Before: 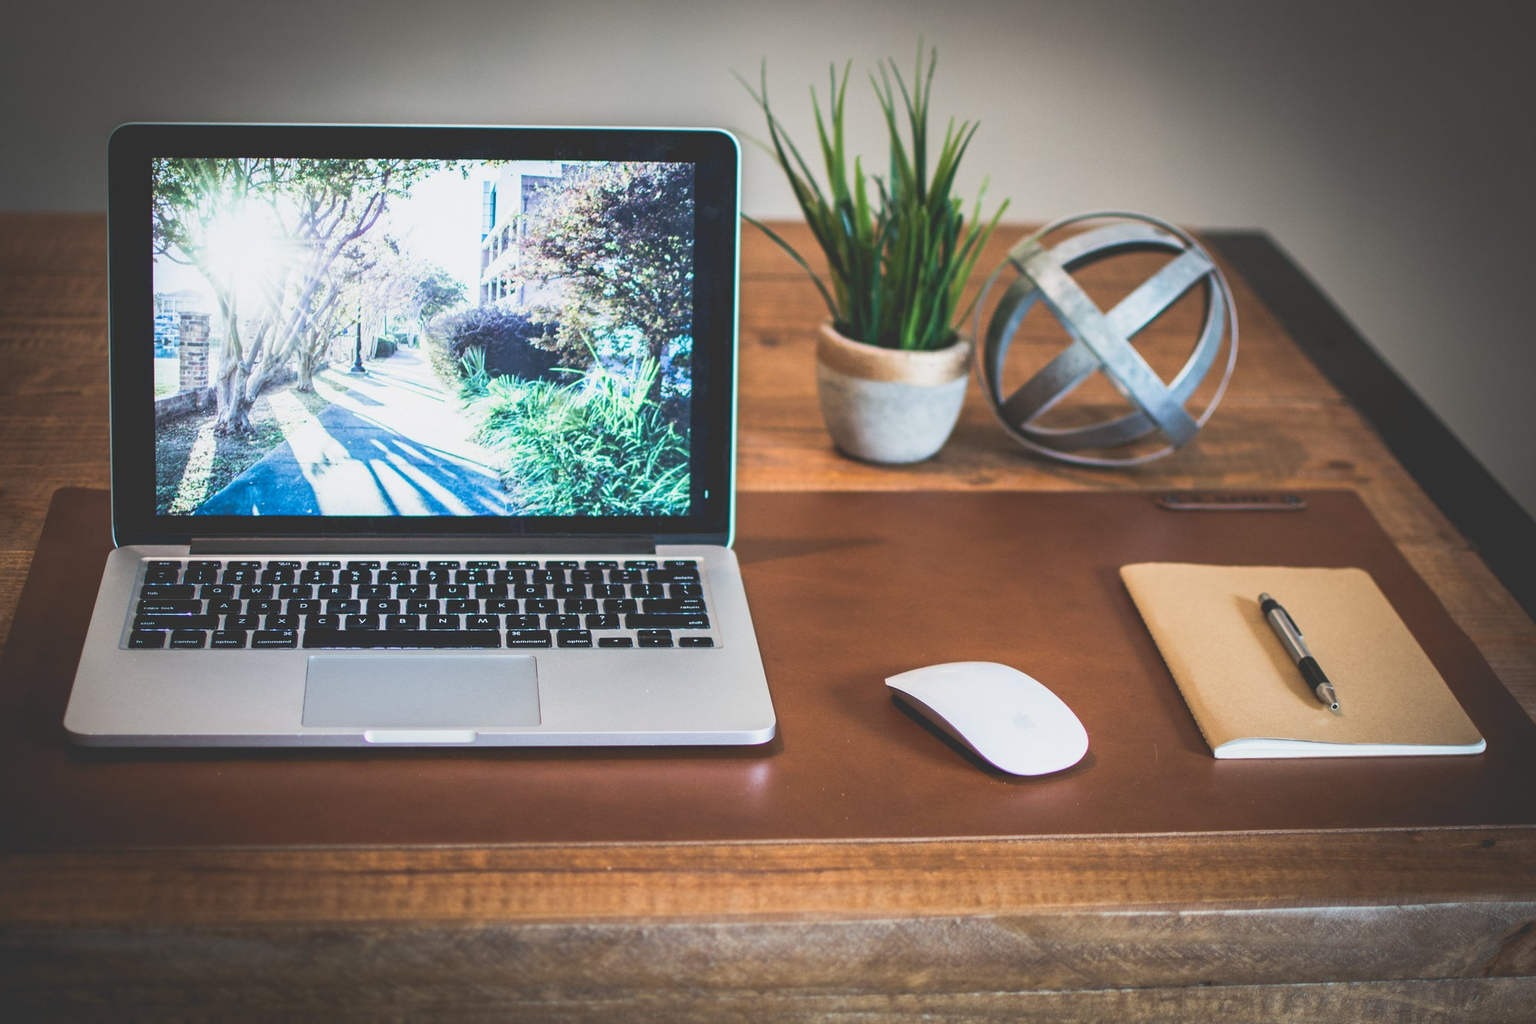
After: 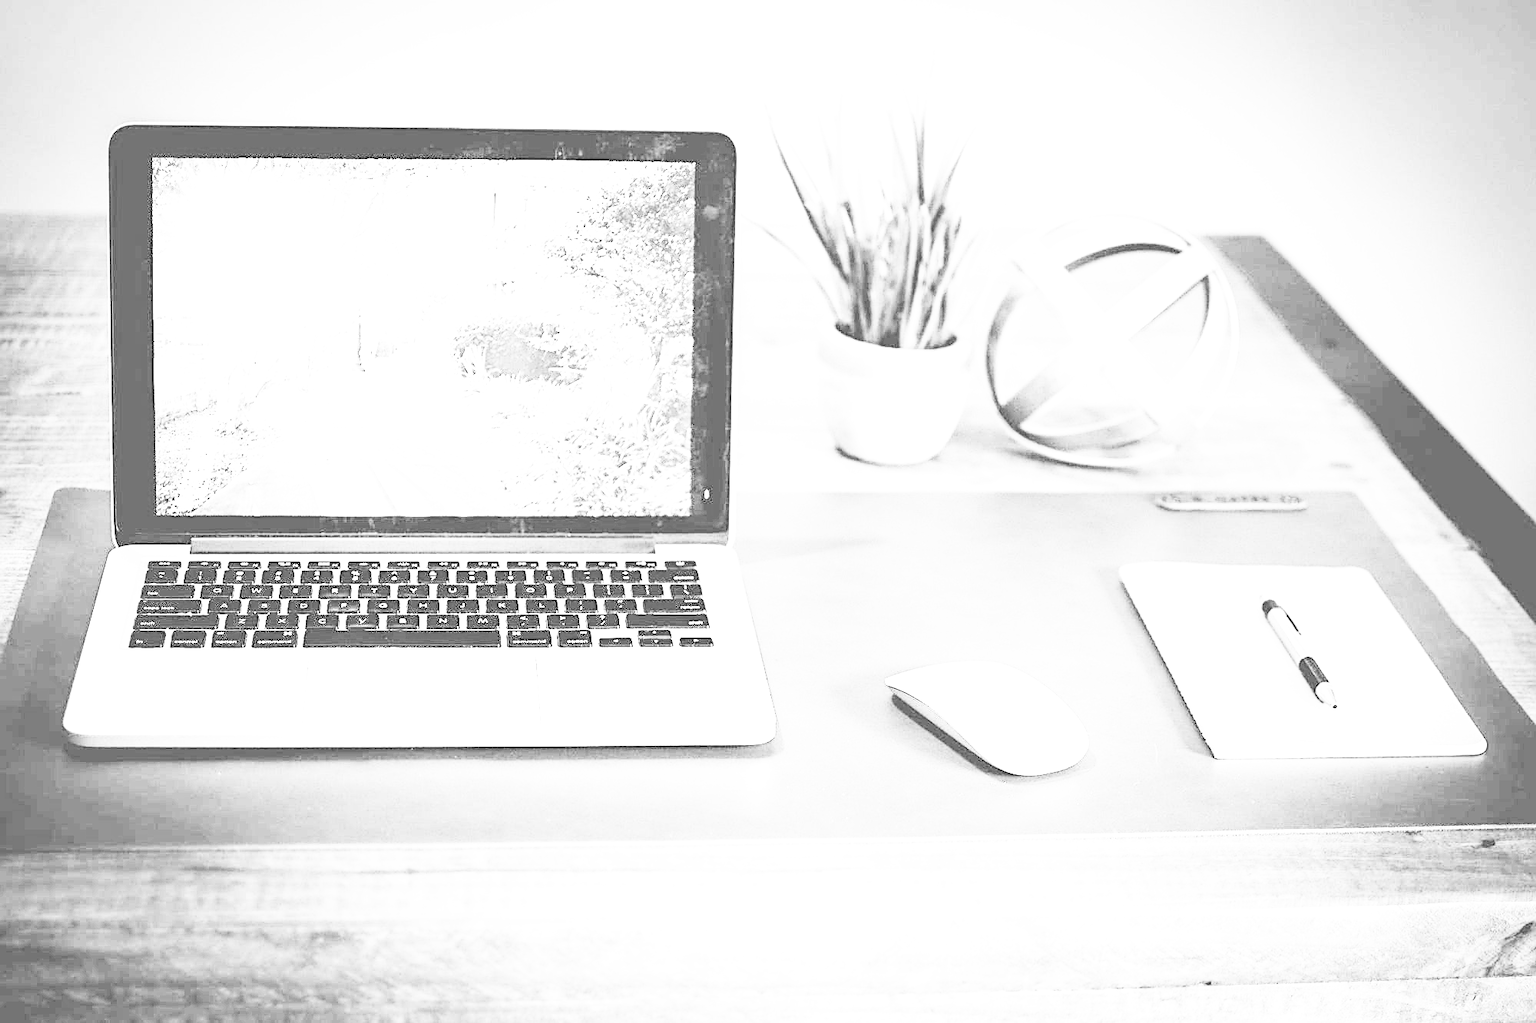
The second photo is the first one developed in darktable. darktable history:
sharpen: on, module defaults
base curve: curves: ch0 [(0, 0) (0.012, 0.01) (0.073, 0.168) (0.31, 0.711) (0.645, 0.957) (1, 1)], preserve colors none
contrast brightness saturation: contrast 0.53, brightness 0.47, saturation -1
exposure: black level correction 0.016, exposure 1.774 EV, compensate highlight preservation false
